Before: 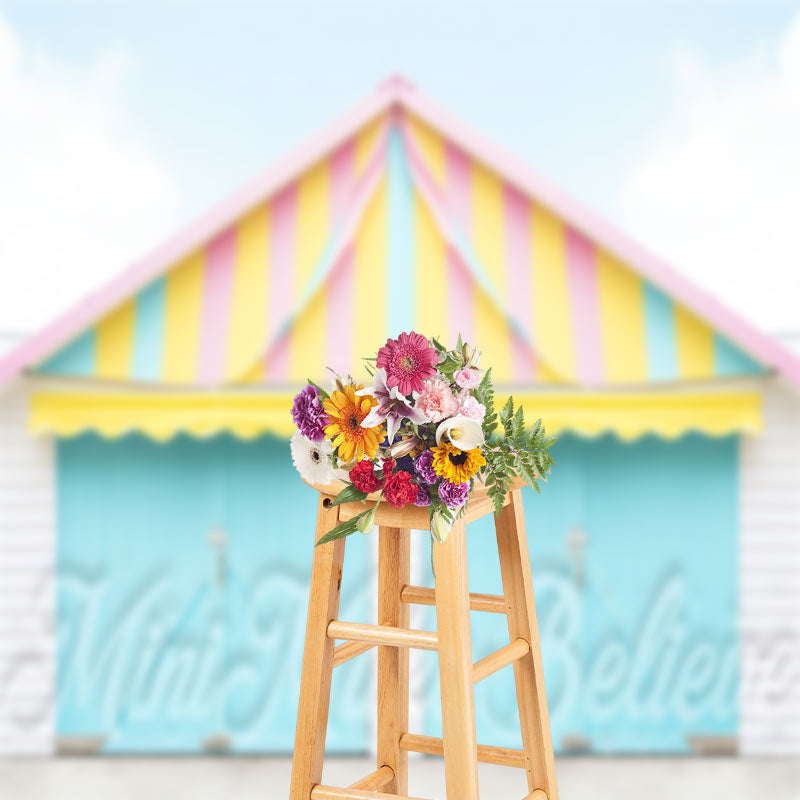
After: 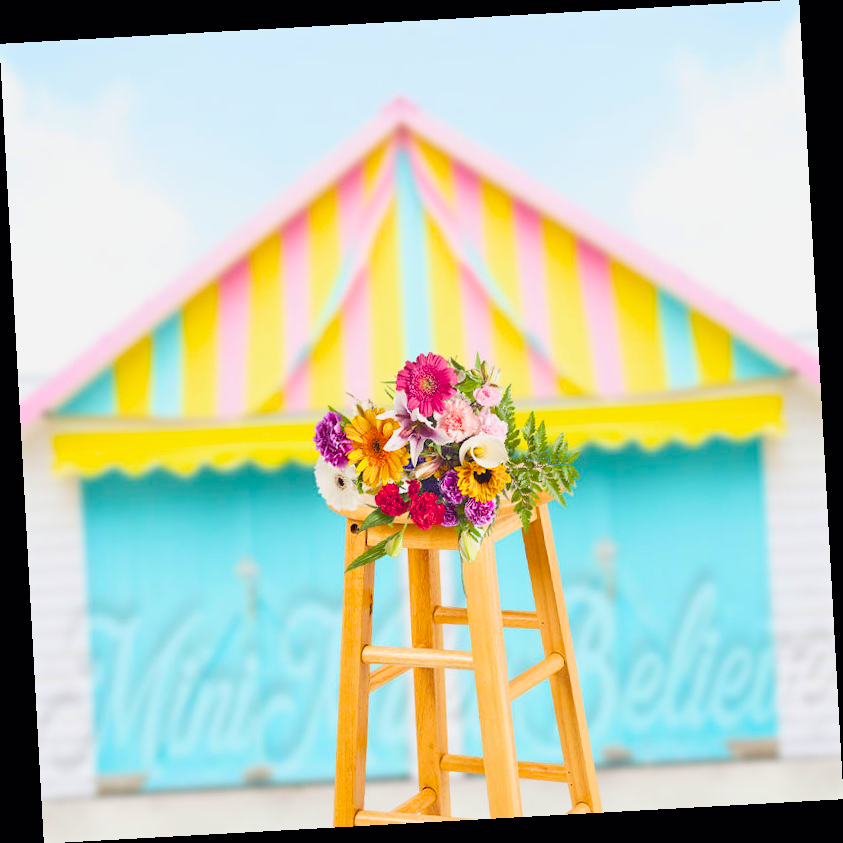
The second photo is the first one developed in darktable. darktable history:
filmic rgb: black relative exposure -11.35 EV, white relative exposure 3.22 EV, hardness 6.76, color science v6 (2022)
exposure: exposure 0.207 EV, compensate highlight preservation false
color balance rgb: linear chroma grading › global chroma 15%, perceptual saturation grading › global saturation 30%
rotate and perspective: rotation -3.18°, automatic cropping off
